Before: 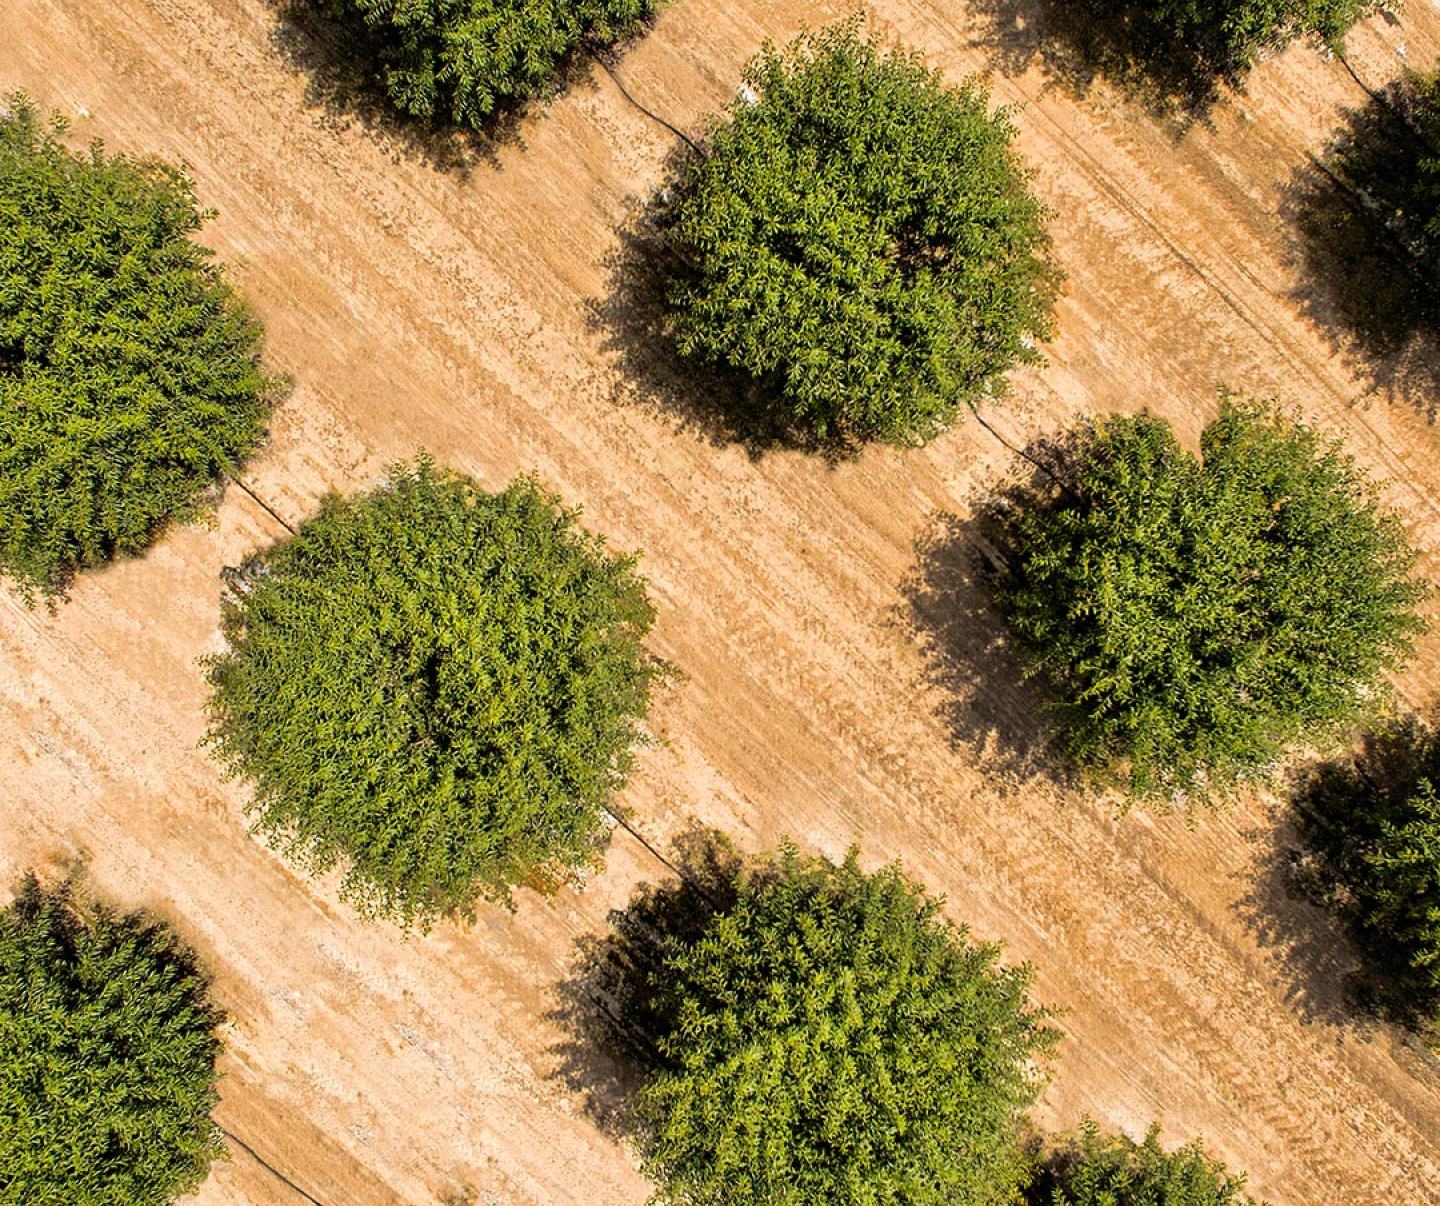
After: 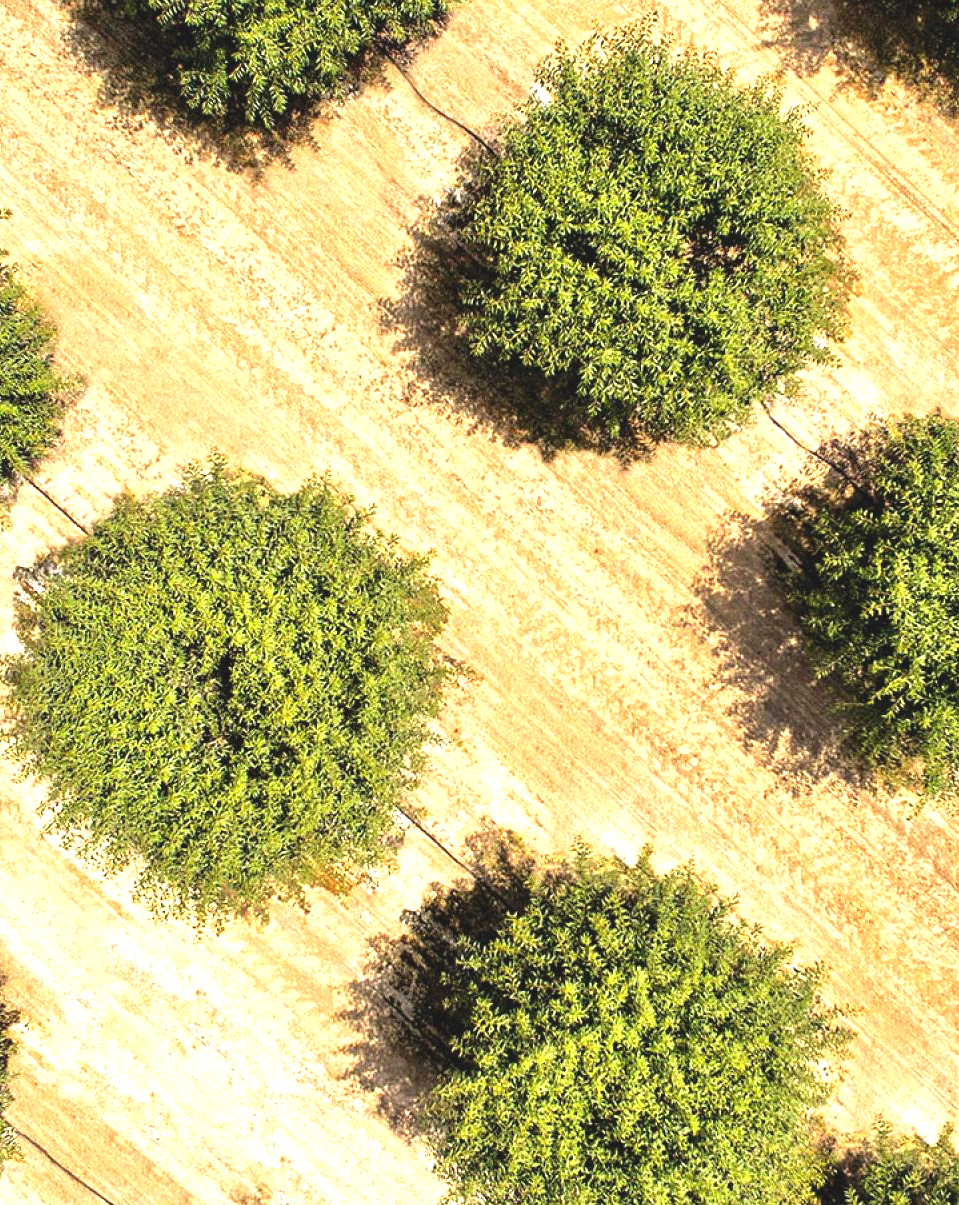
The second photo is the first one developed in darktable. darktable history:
exposure: black level correction -0.005, exposure 1.002 EV, compensate highlight preservation false
crop and rotate: left 14.385%, right 18.948%
